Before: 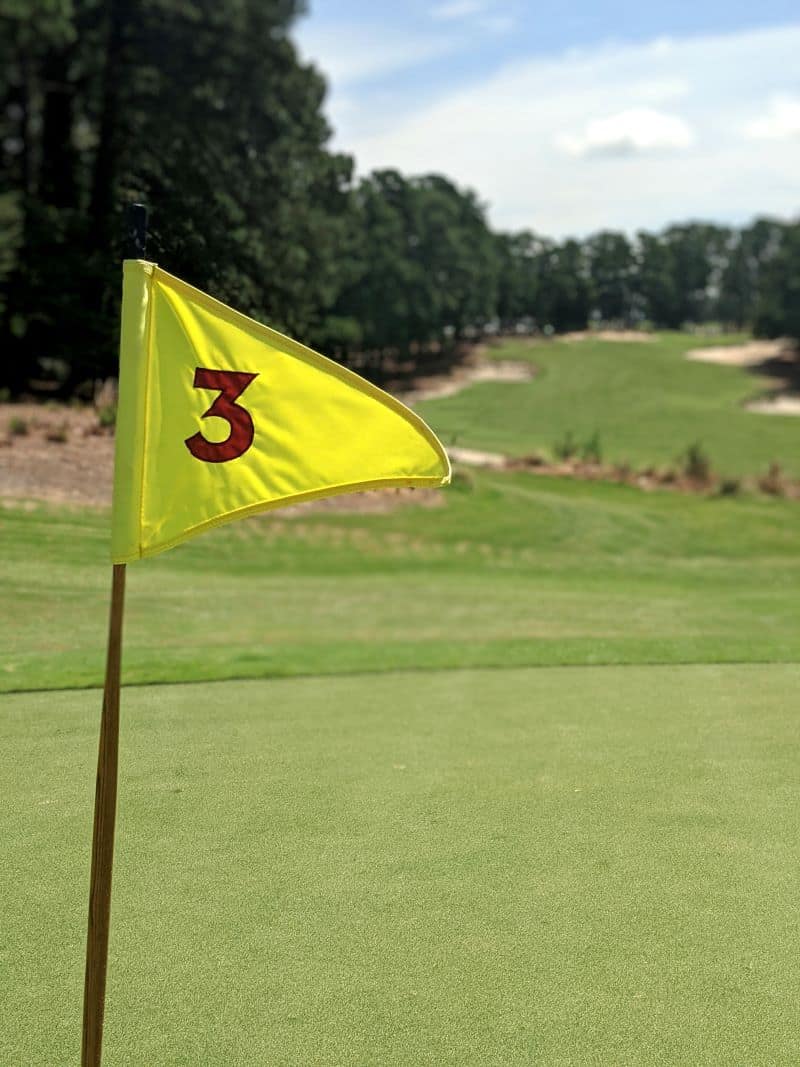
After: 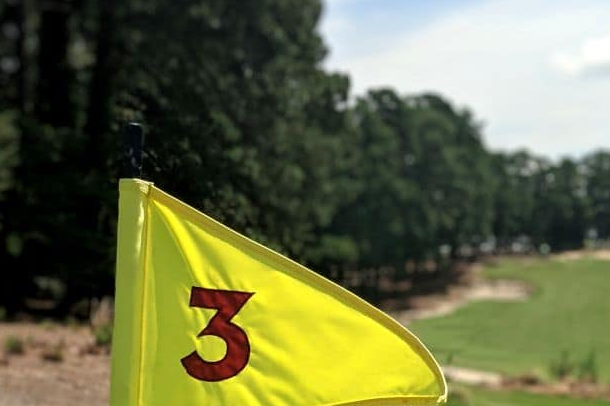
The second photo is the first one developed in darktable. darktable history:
crop: left 0.579%, top 7.627%, right 23.167%, bottom 54.275%
